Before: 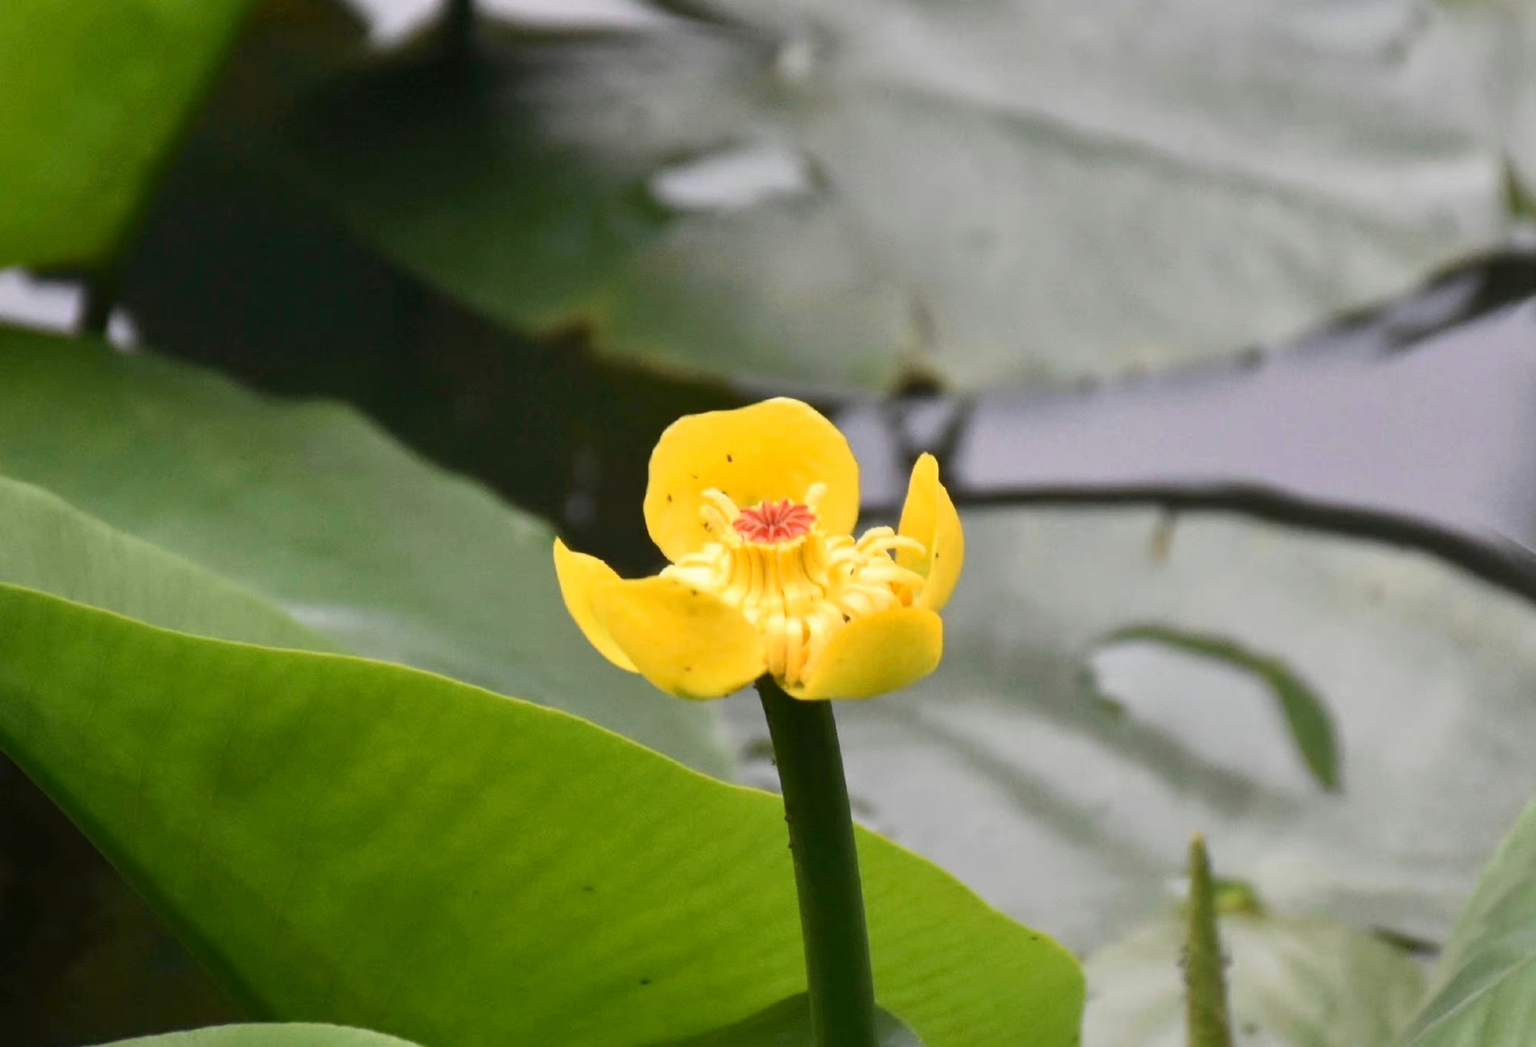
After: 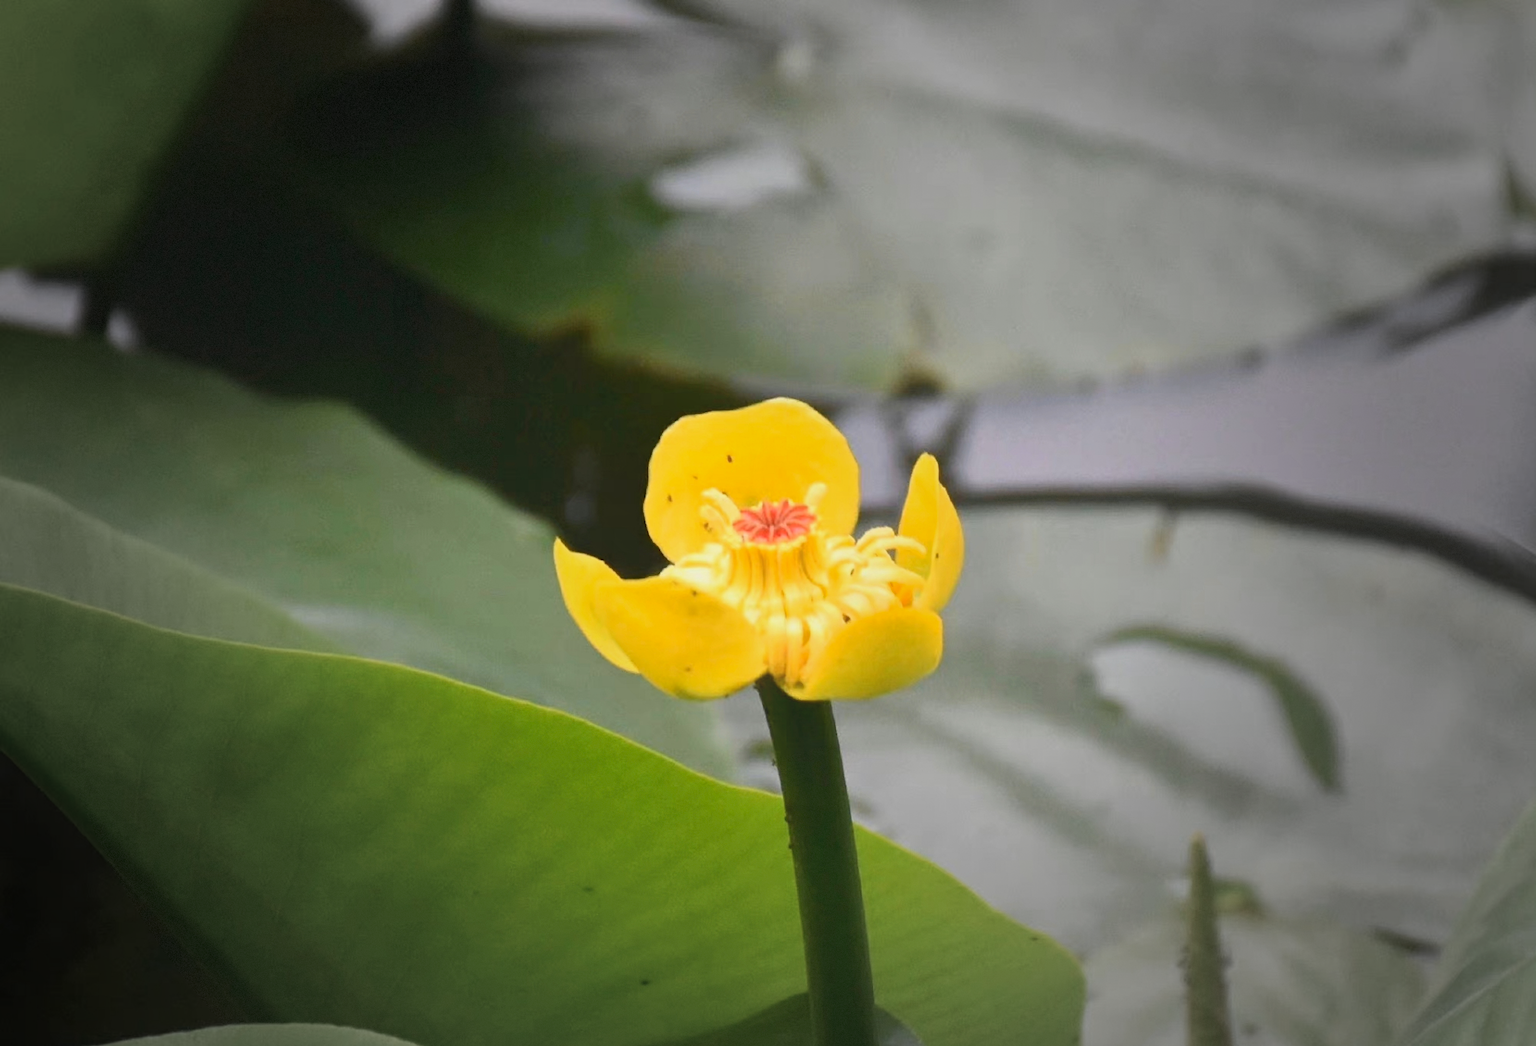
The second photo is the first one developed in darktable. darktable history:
vignetting: fall-off start 33.86%, fall-off radius 64.72%, center (-0.031, -0.047), width/height ratio 0.957, dithering 8-bit output
crop: bottom 0.063%
contrast equalizer: octaves 7, y [[0.439, 0.44, 0.442, 0.457, 0.493, 0.498], [0.5 ×6], [0.5 ×6], [0 ×6], [0 ×6]]
